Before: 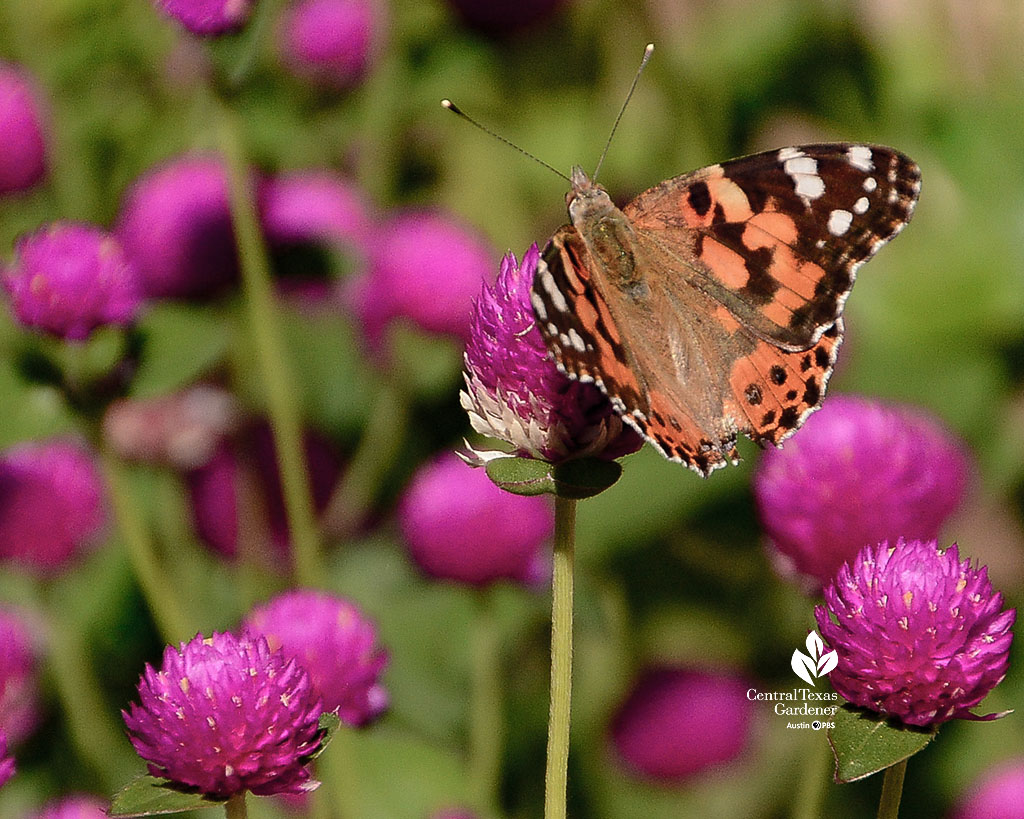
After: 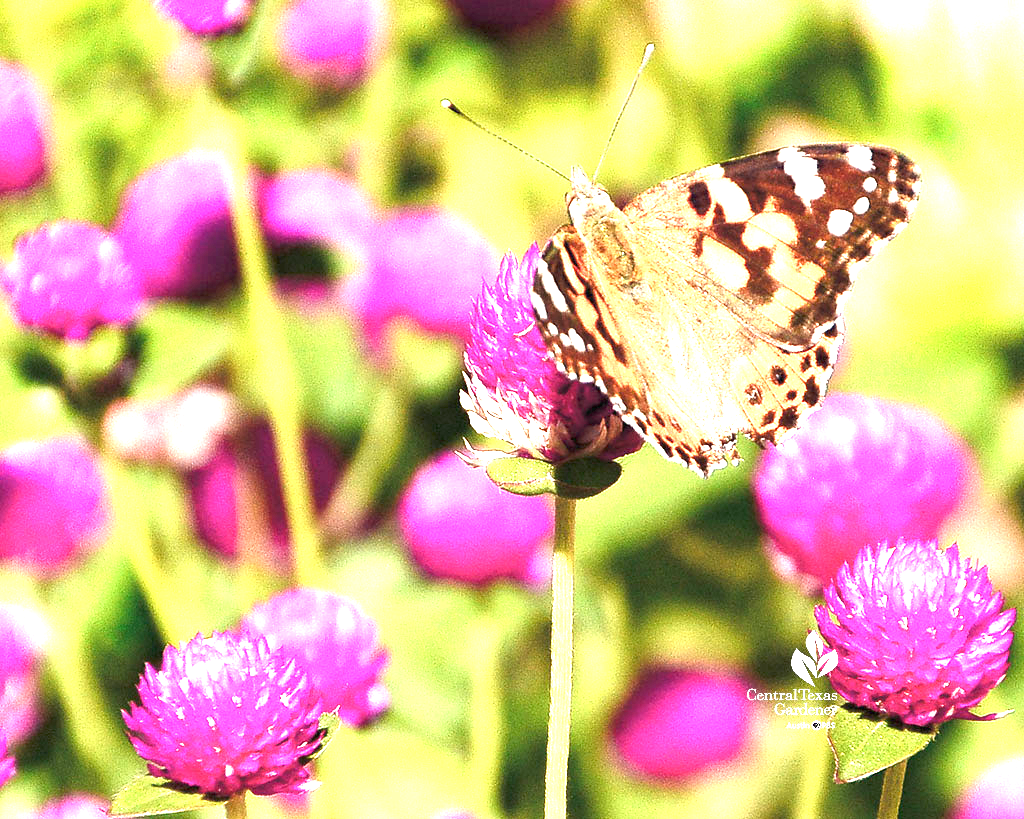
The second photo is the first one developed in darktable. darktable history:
exposure: black level correction 0, exposure 2.088 EV, compensate exposure bias true, compensate highlight preservation false
